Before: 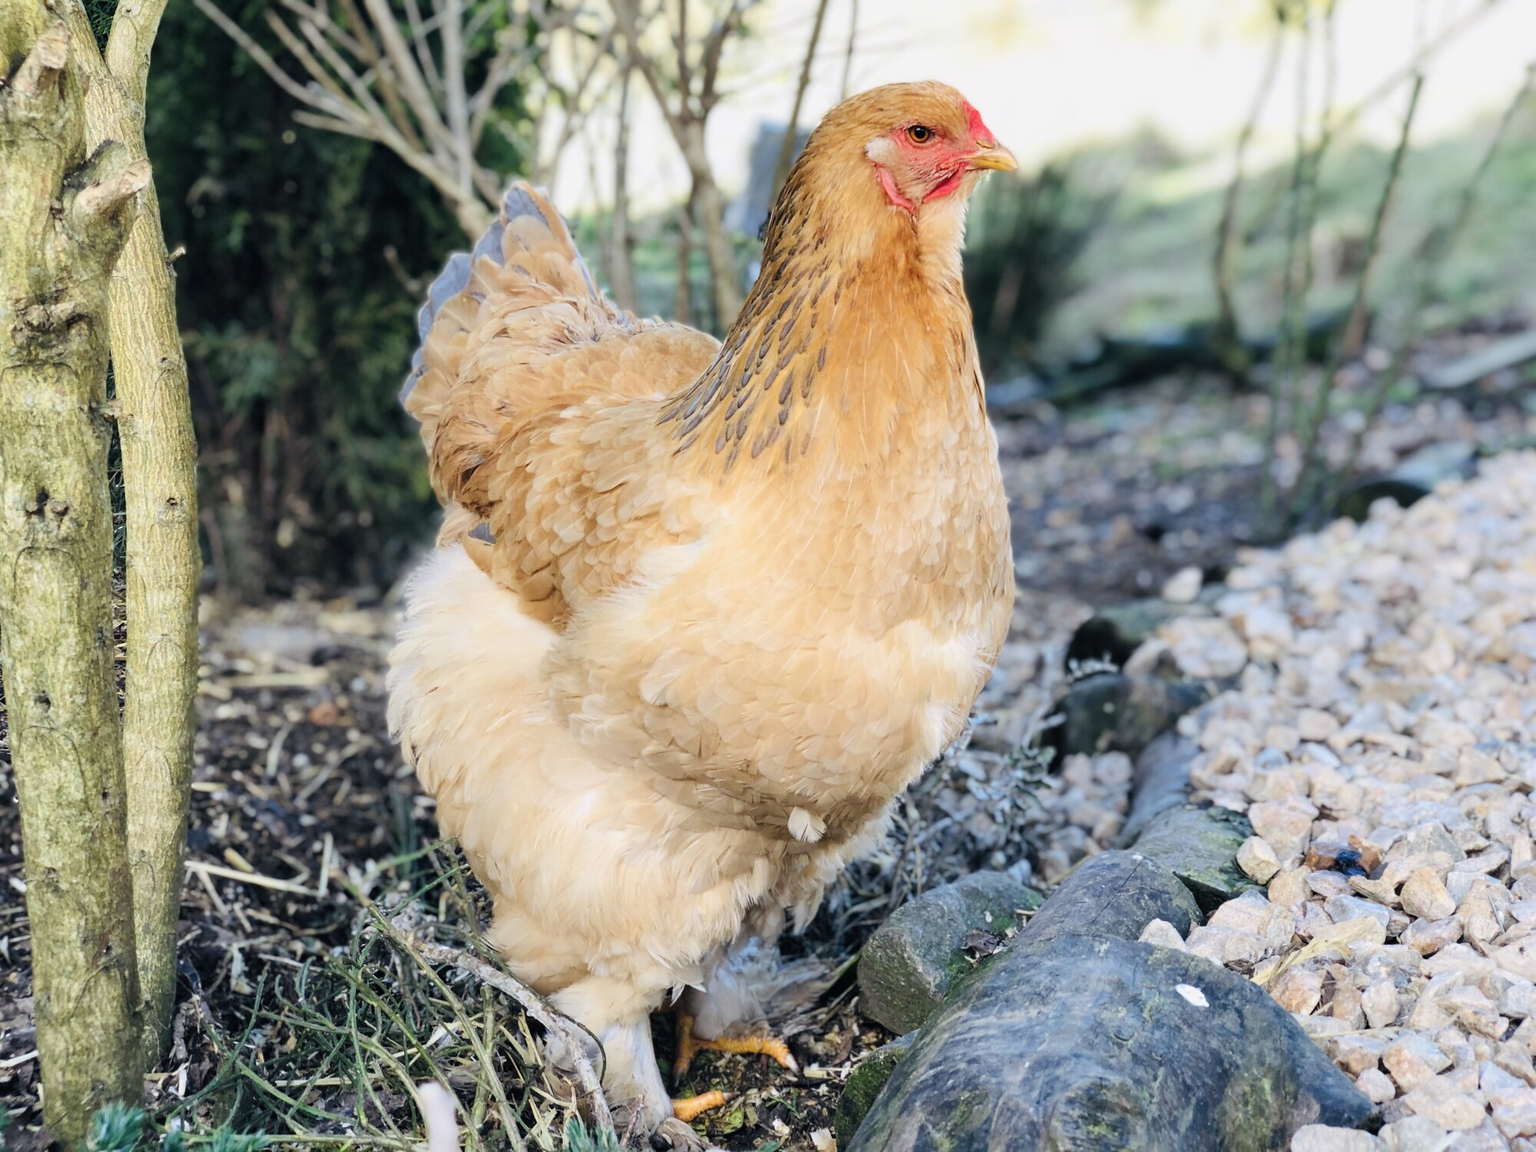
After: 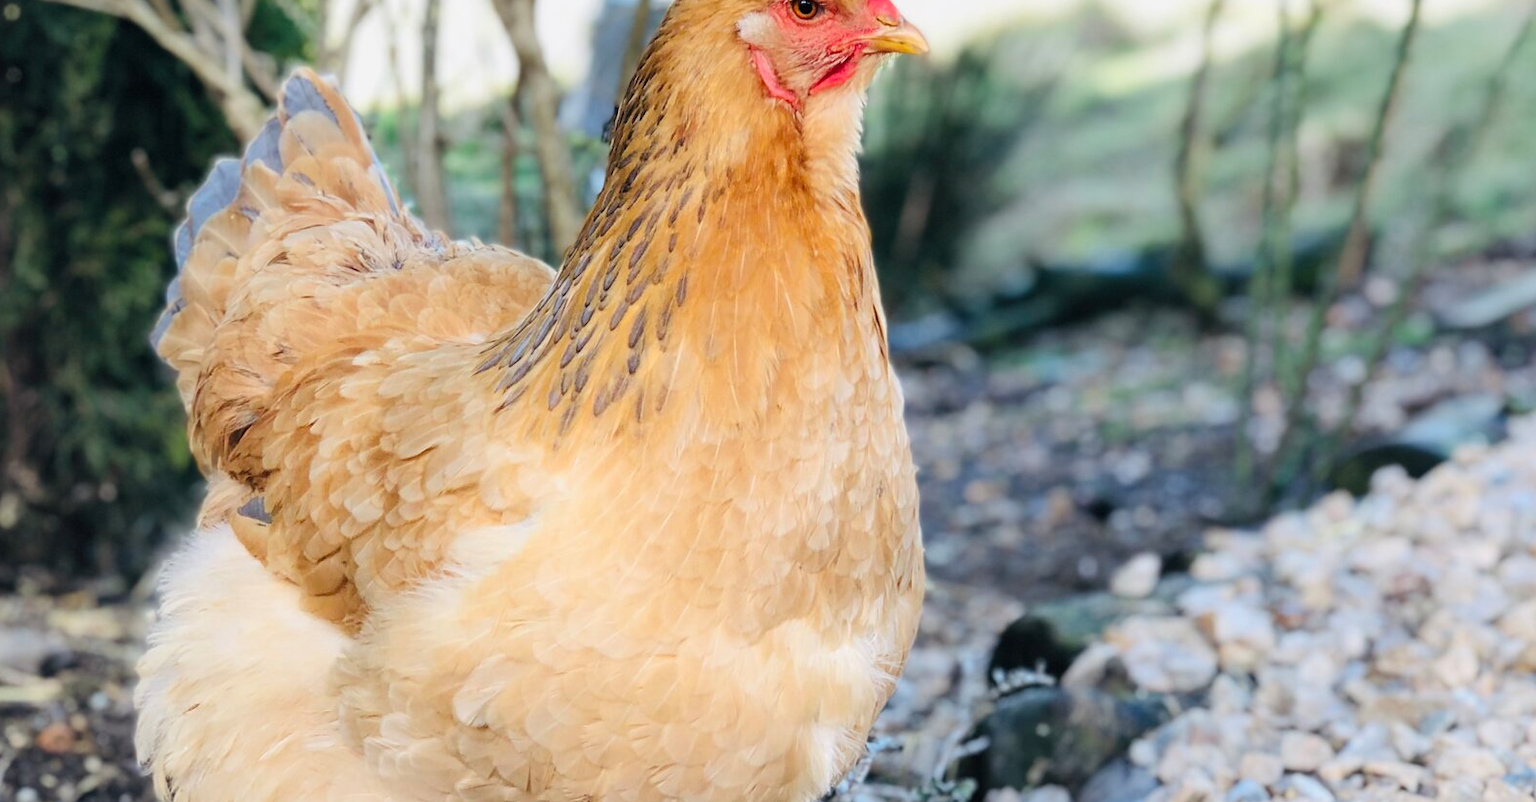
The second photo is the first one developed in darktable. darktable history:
crop: left 18.239%, top 11.102%, right 2.213%, bottom 33.478%
